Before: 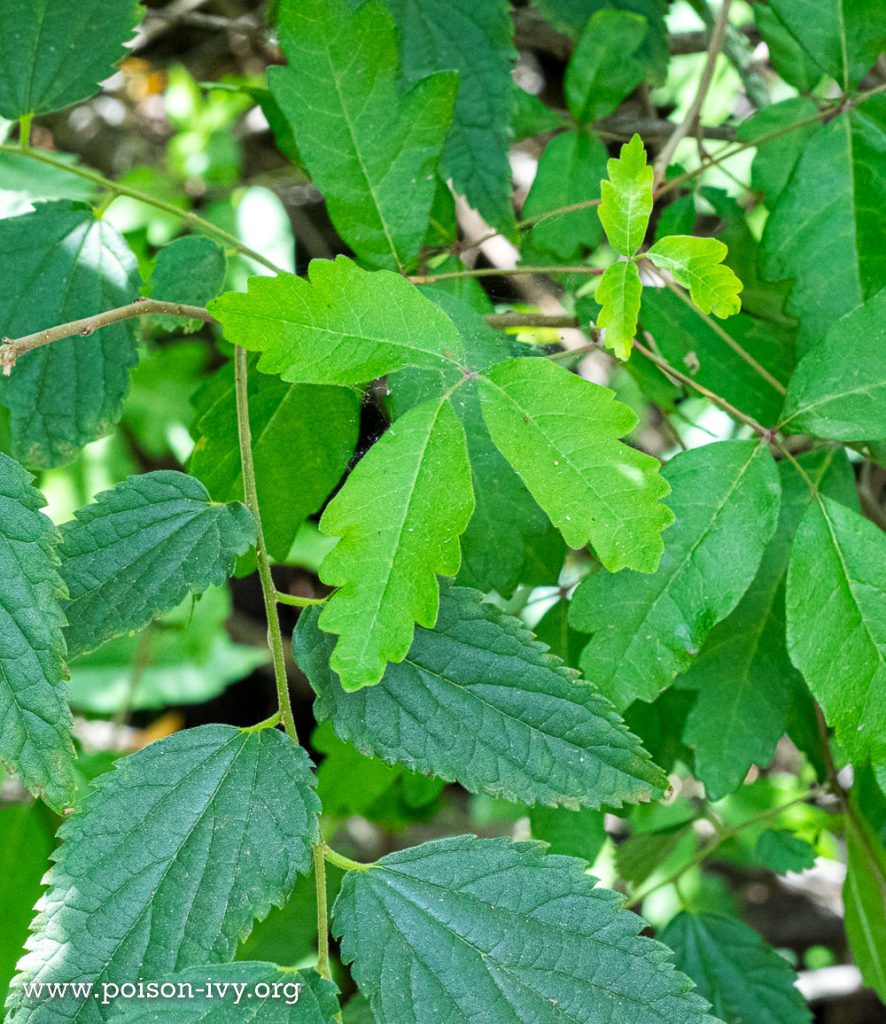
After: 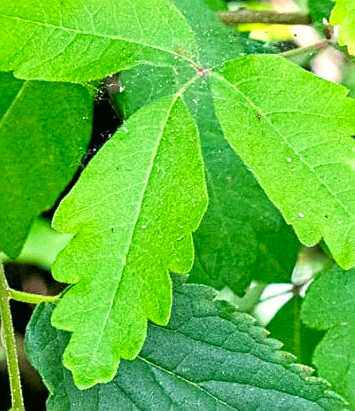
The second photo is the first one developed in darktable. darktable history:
color correction: highlights a* 4.08, highlights b* 4.99, shadows a* -7.57, shadows b* 4.75
exposure: black level correction 0.005, exposure 0.42 EV, compensate highlight preservation false
crop: left 30.206%, top 29.634%, right 29.657%, bottom 30.161%
base curve: preserve colors none
sharpen: on, module defaults
